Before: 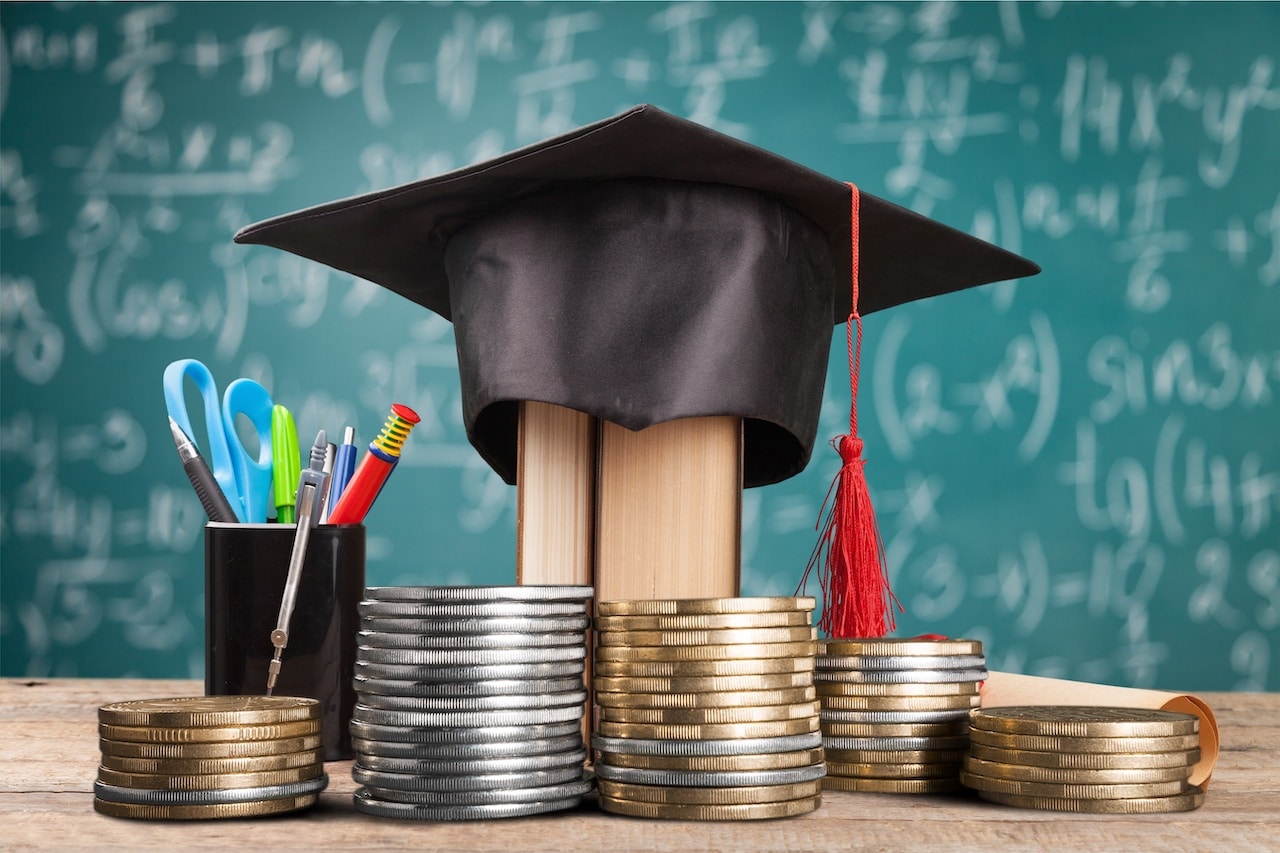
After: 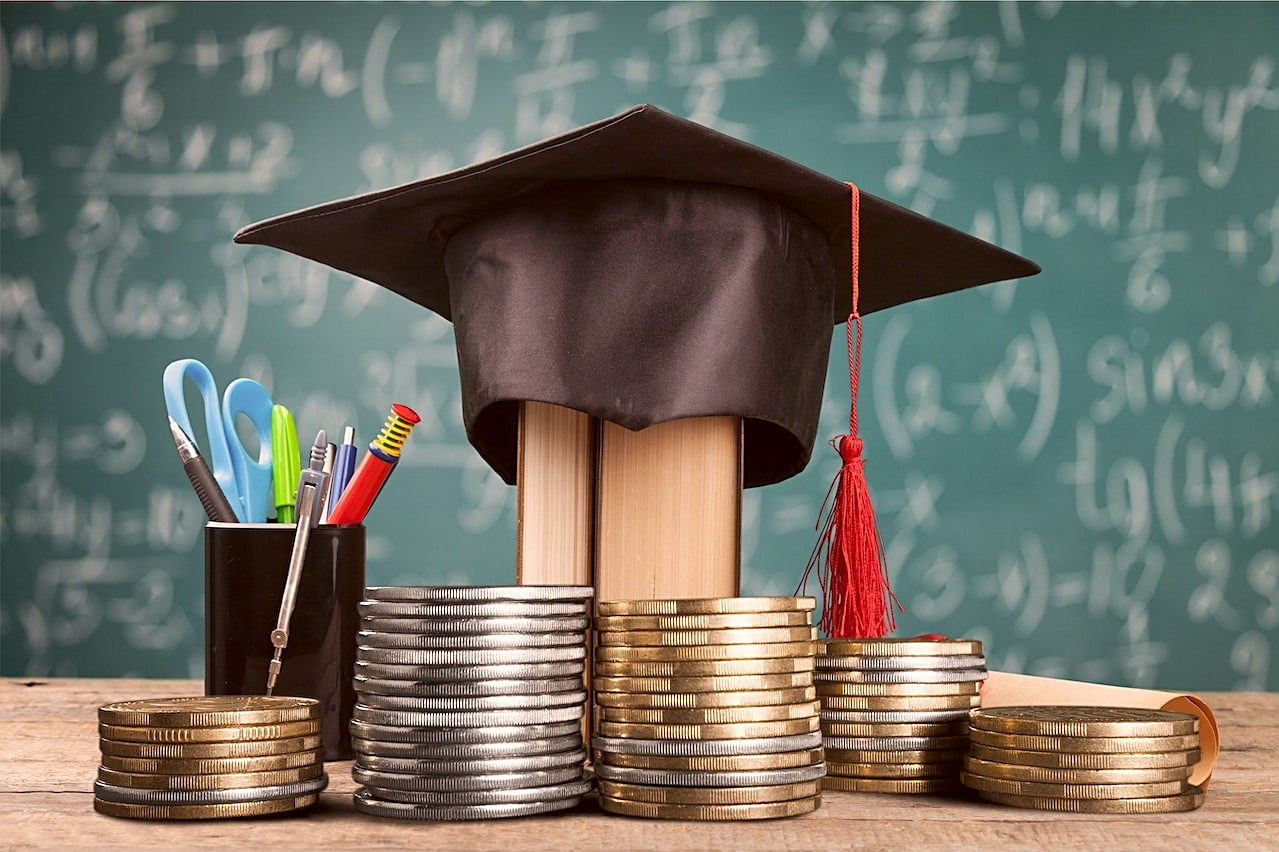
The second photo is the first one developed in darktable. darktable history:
color correction: highlights a* 6.59, highlights b* 7.59, shadows a* 6.65, shadows b* 7.3, saturation 0.914
crop and rotate: left 0.066%, bottom 0.007%
sharpen: on, module defaults
tone equalizer: edges refinement/feathering 500, mask exposure compensation -1.57 EV, preserve details no
